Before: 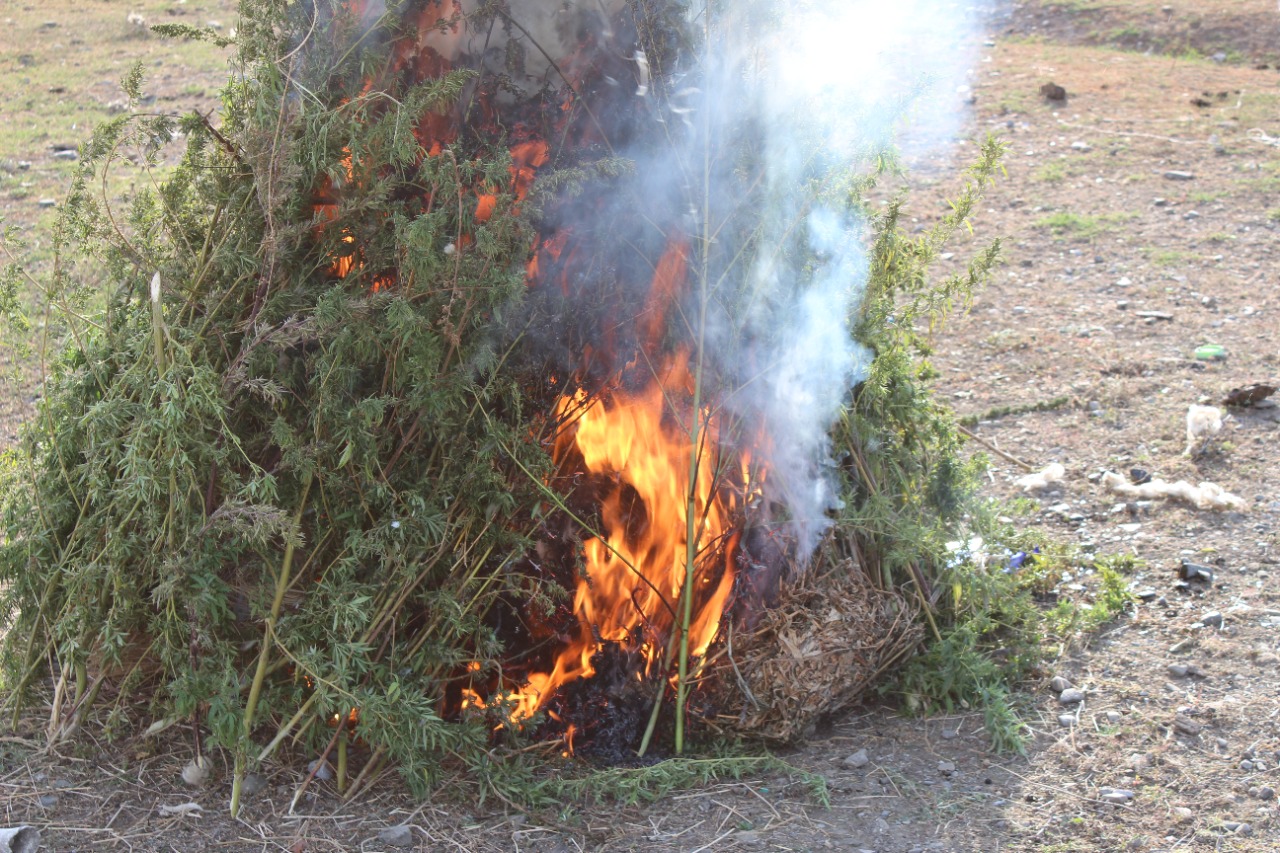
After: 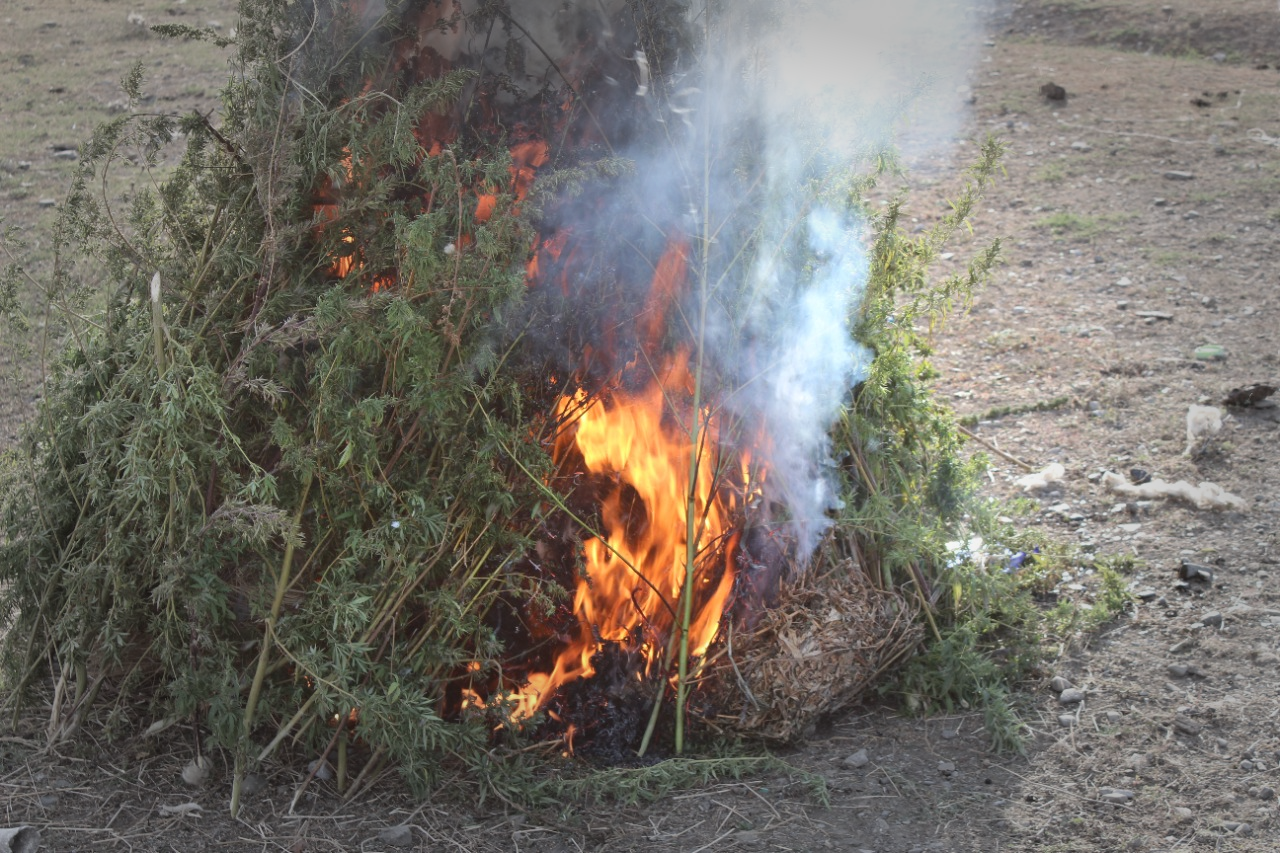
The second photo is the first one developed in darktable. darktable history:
vignetting: fall-off start 48.69%, automatic ratio true, width/height ratio 1.296
